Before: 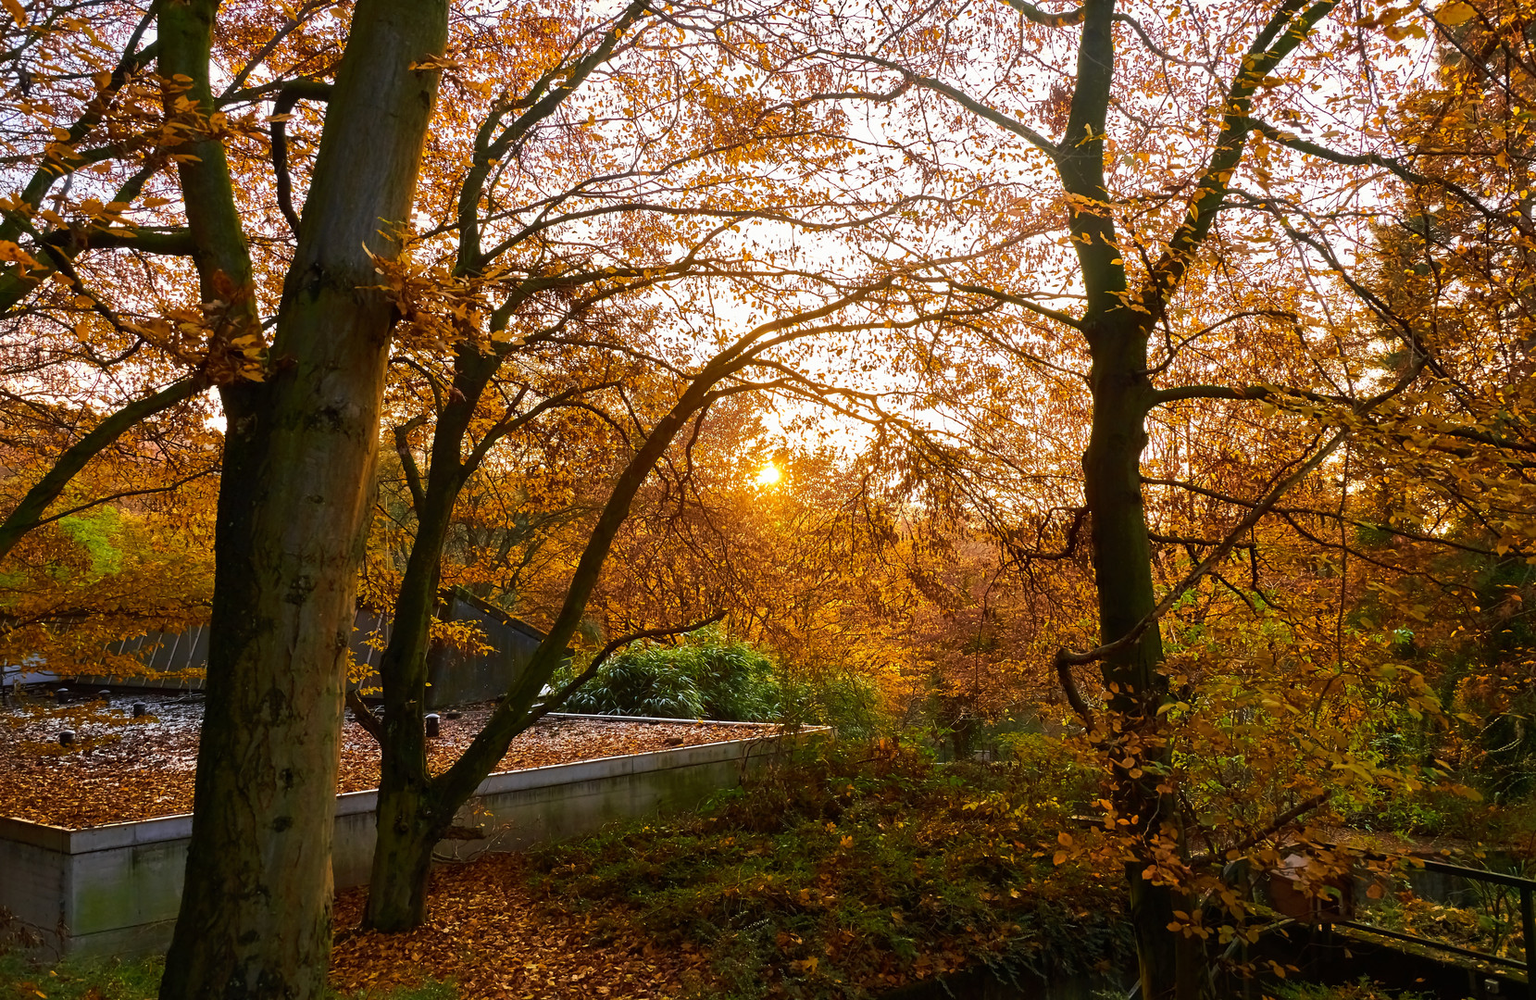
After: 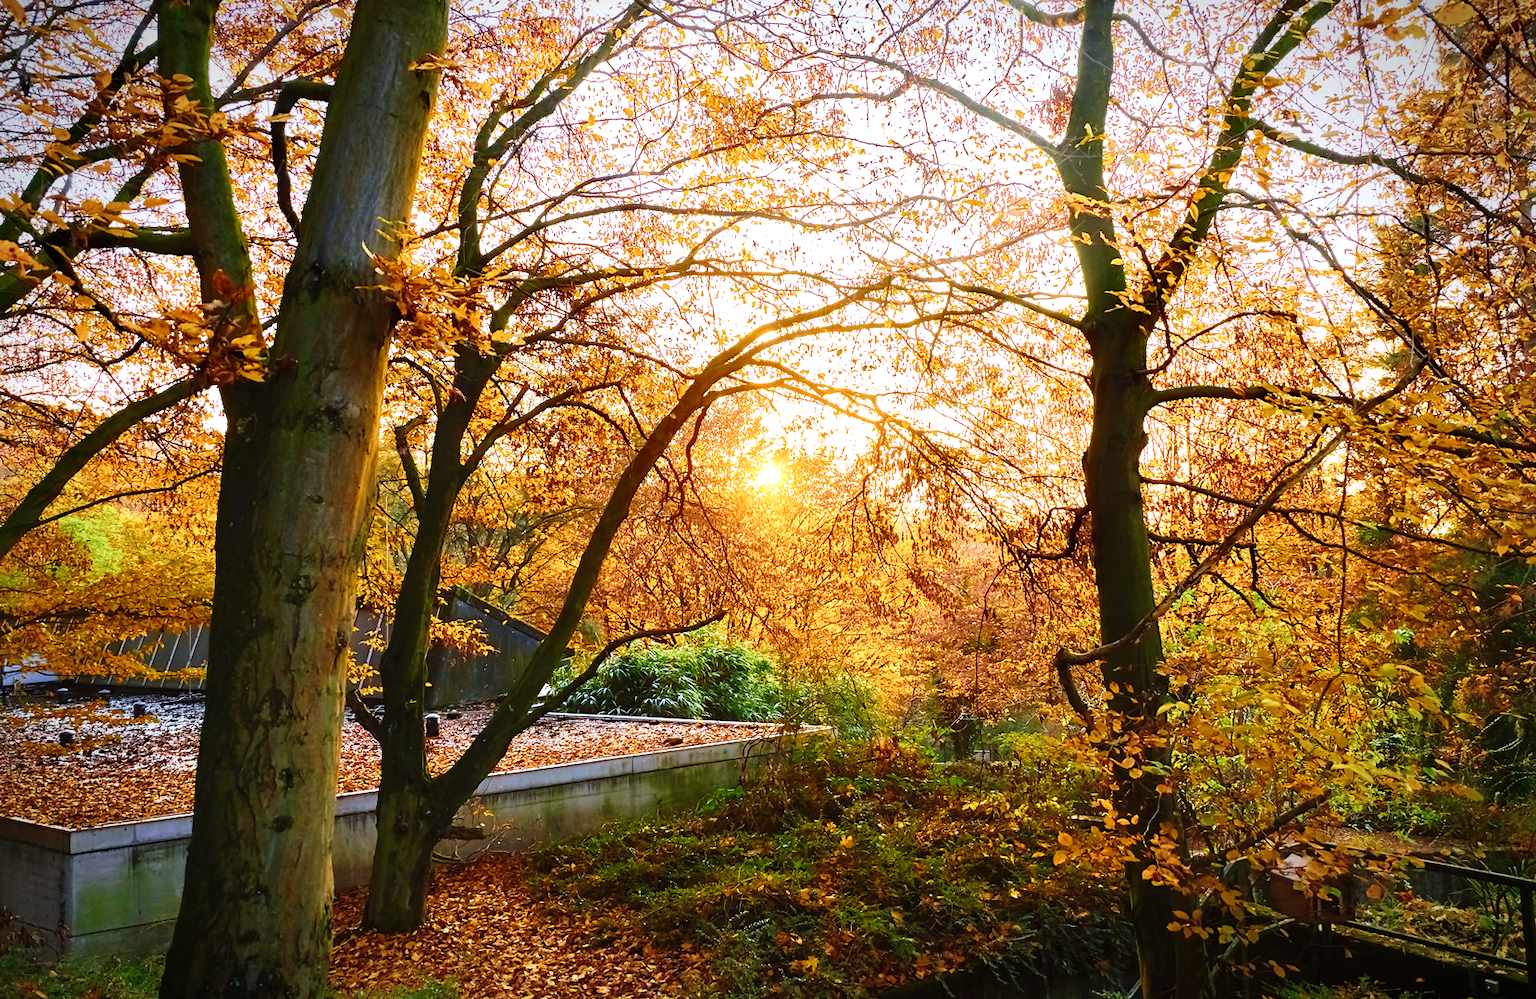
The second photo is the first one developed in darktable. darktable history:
vignetting: fall-off start 86.38%, brightness -0.588, saturation -0.11, automatic ratio true
tone equalizer: on, module defaults
color calibration: x 0.381, y 0.391, temperature 4088.61 K
base curve: curves: ch0 [(0, 0) (0.028, 0.03) (0.121, 0.232) (0.46, 0.748) (0.859, 0.968) (1, 1)], fusion 1, preserve colors none
